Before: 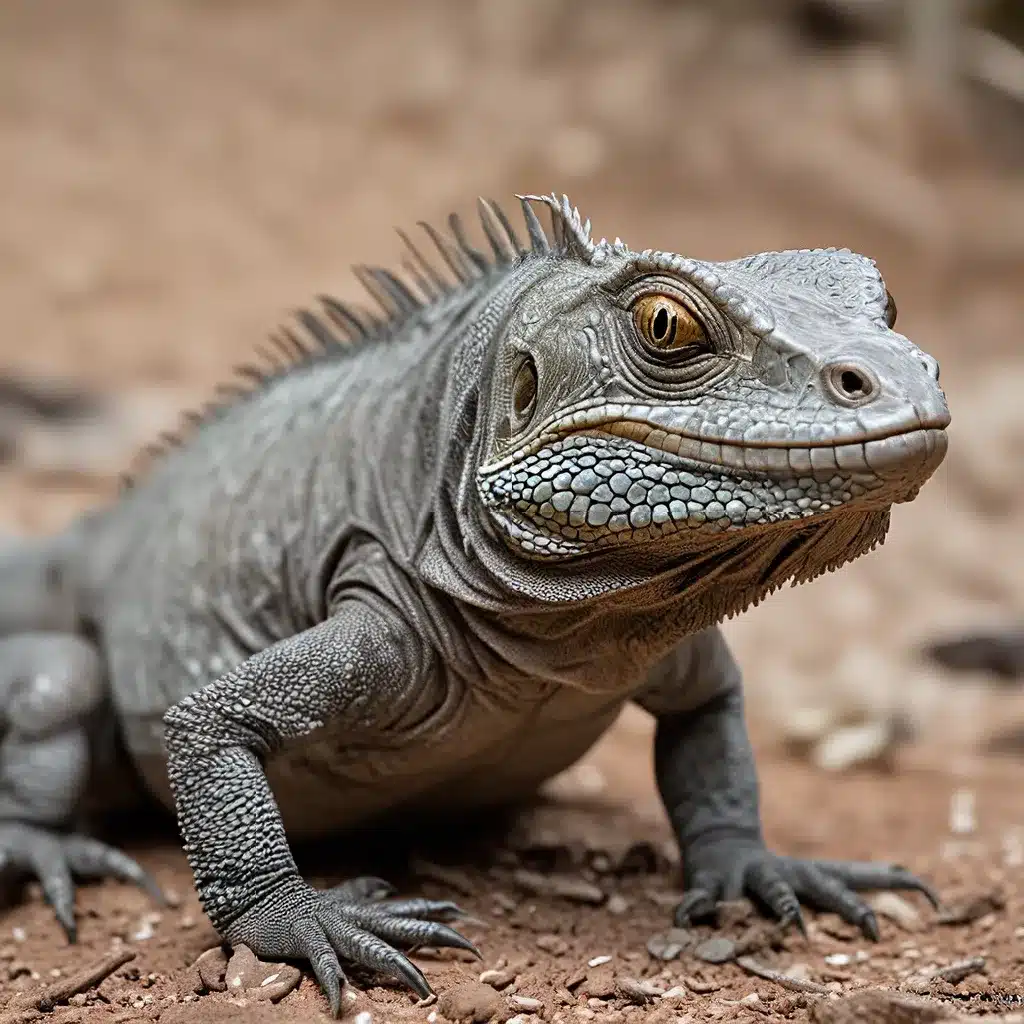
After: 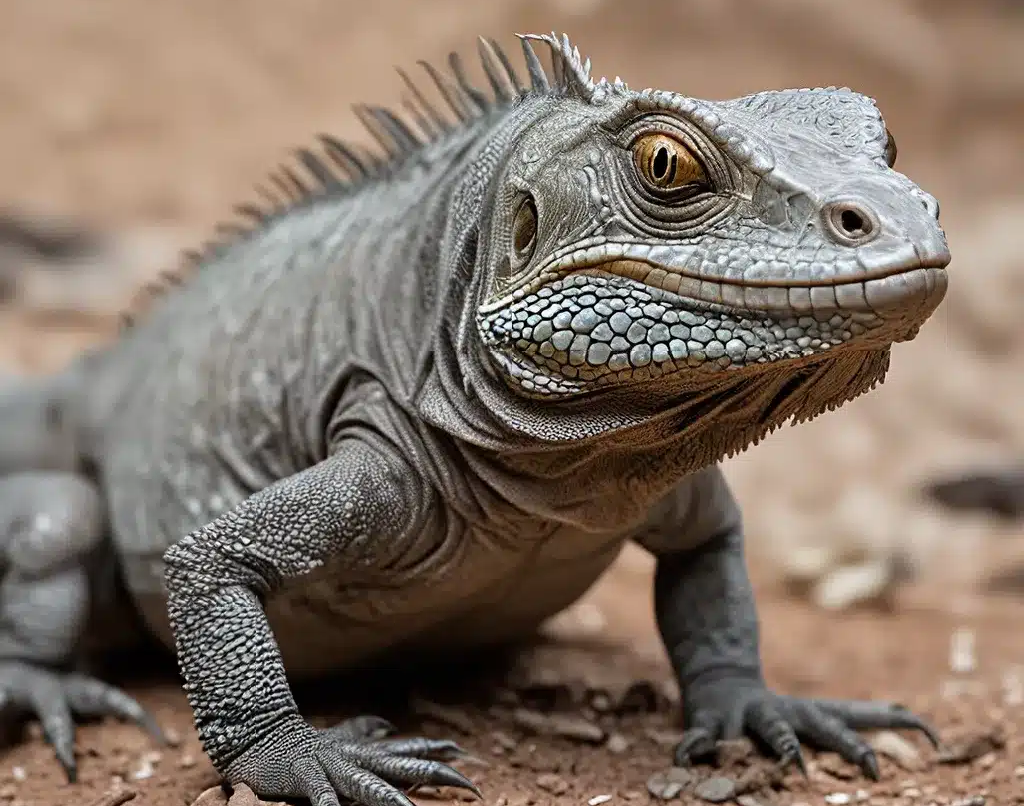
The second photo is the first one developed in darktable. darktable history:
crop and rotate: top 15.738%, bottom 5.464%
